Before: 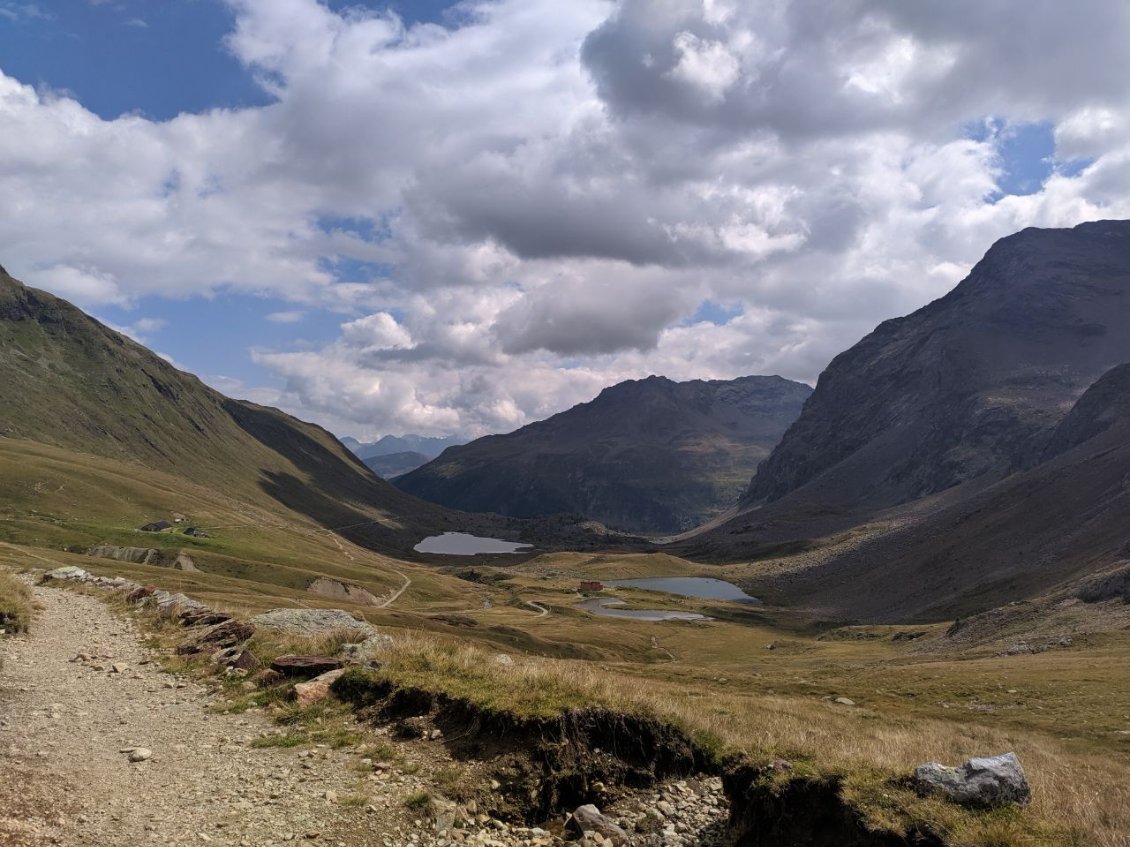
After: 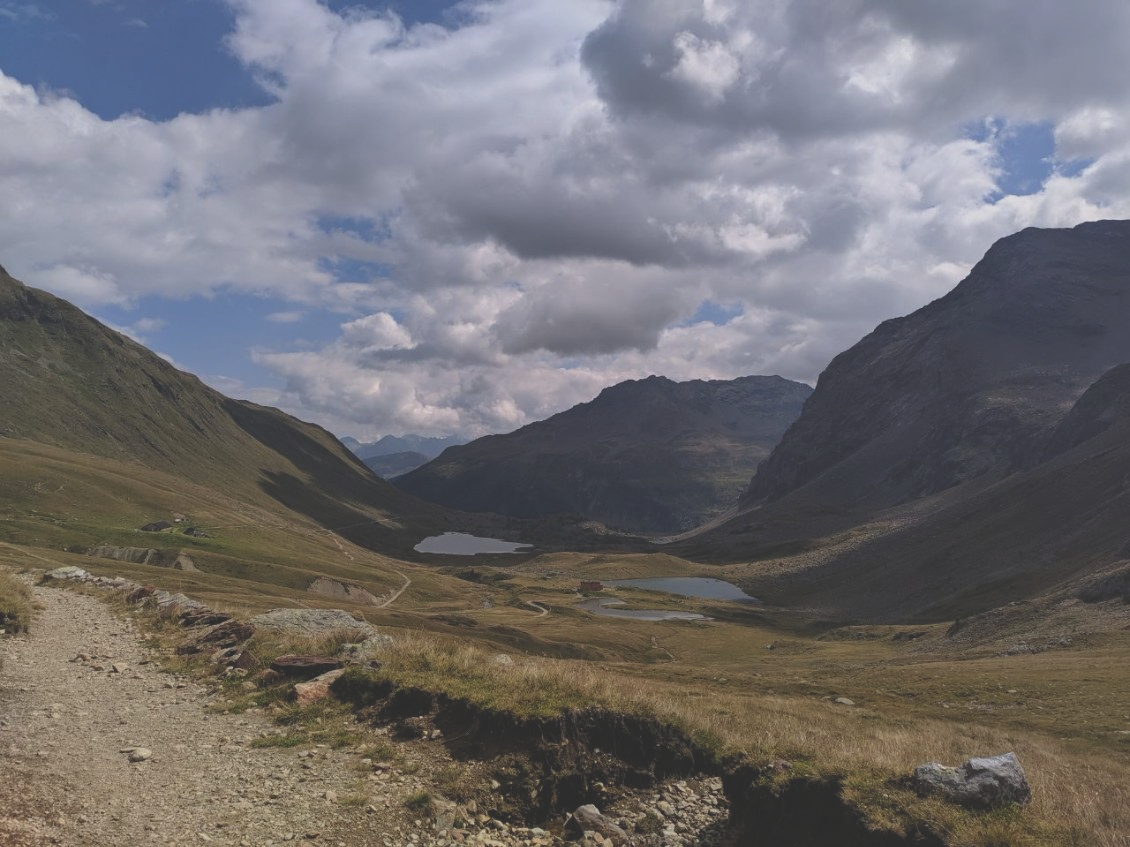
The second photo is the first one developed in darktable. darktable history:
exposure: black level correction -0.037, exposure -0.498 EV, compensate highlight preservation false
